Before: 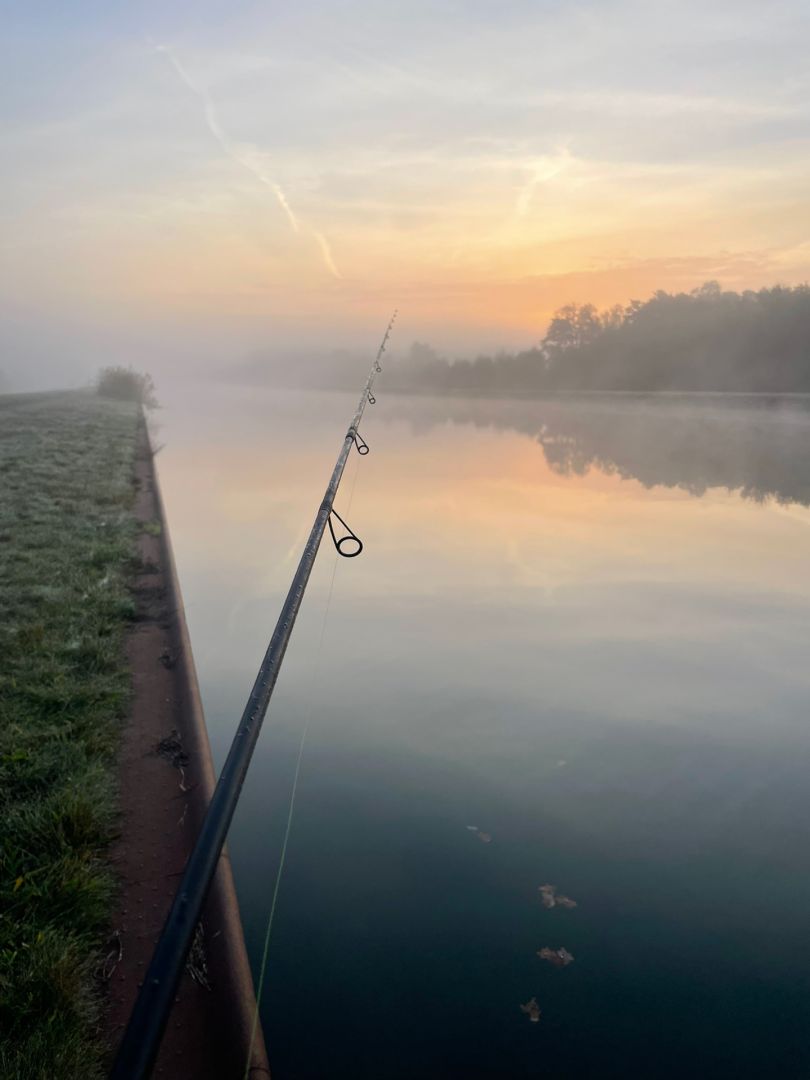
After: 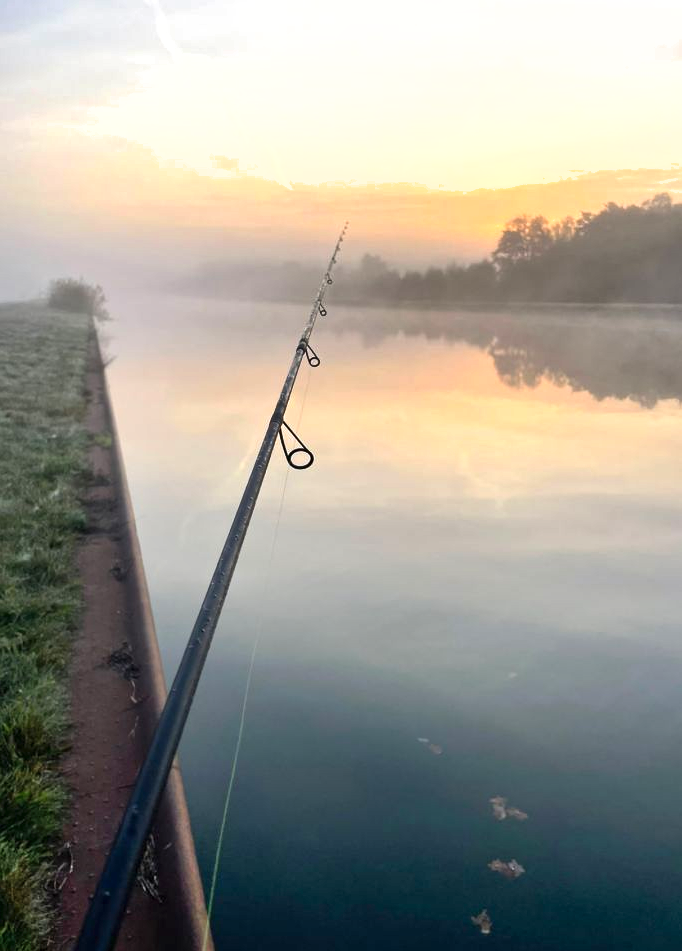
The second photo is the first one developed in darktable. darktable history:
exposure: exposure 0.661 EV, compensate exposure bias true, compensate highlight preservation false
shadows and highlights: low approximation 0.01, soften with gaussian
crop: left 6.151%, top 8.201%, right 9.539%, bottom 3.74%
